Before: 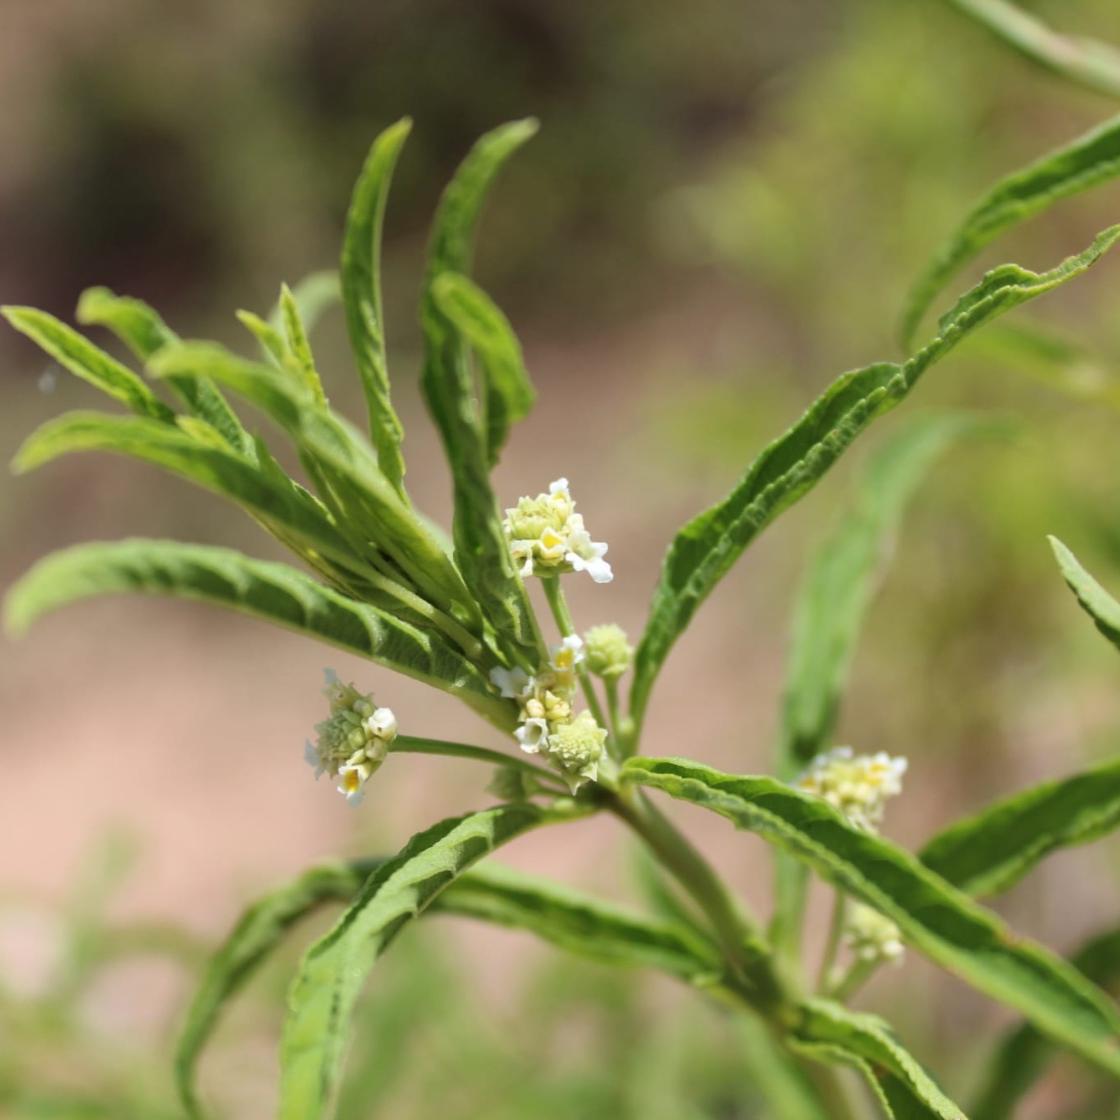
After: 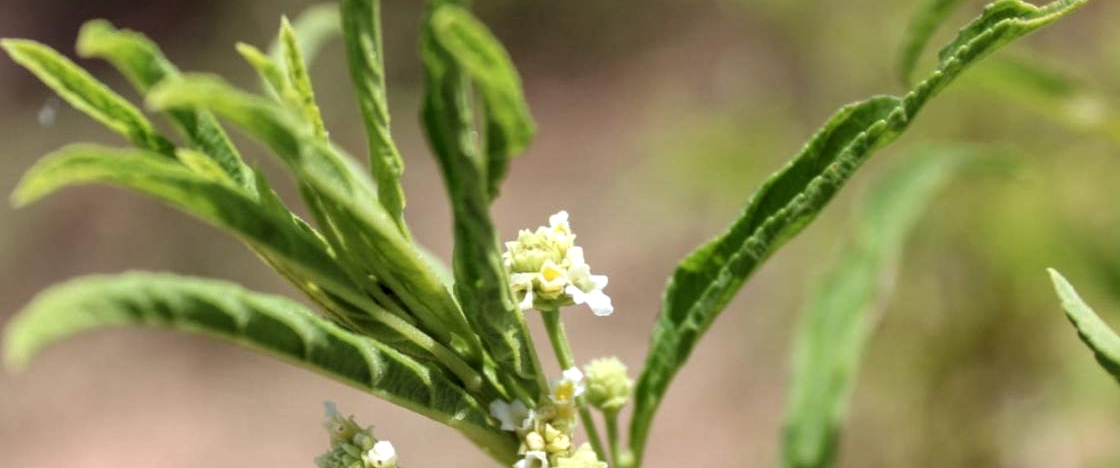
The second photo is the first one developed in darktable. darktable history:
crop and rotate: top 23.84%, bottom 34.294%
local contrast: highlights 61%, detail 143%, midtone range 0.428
